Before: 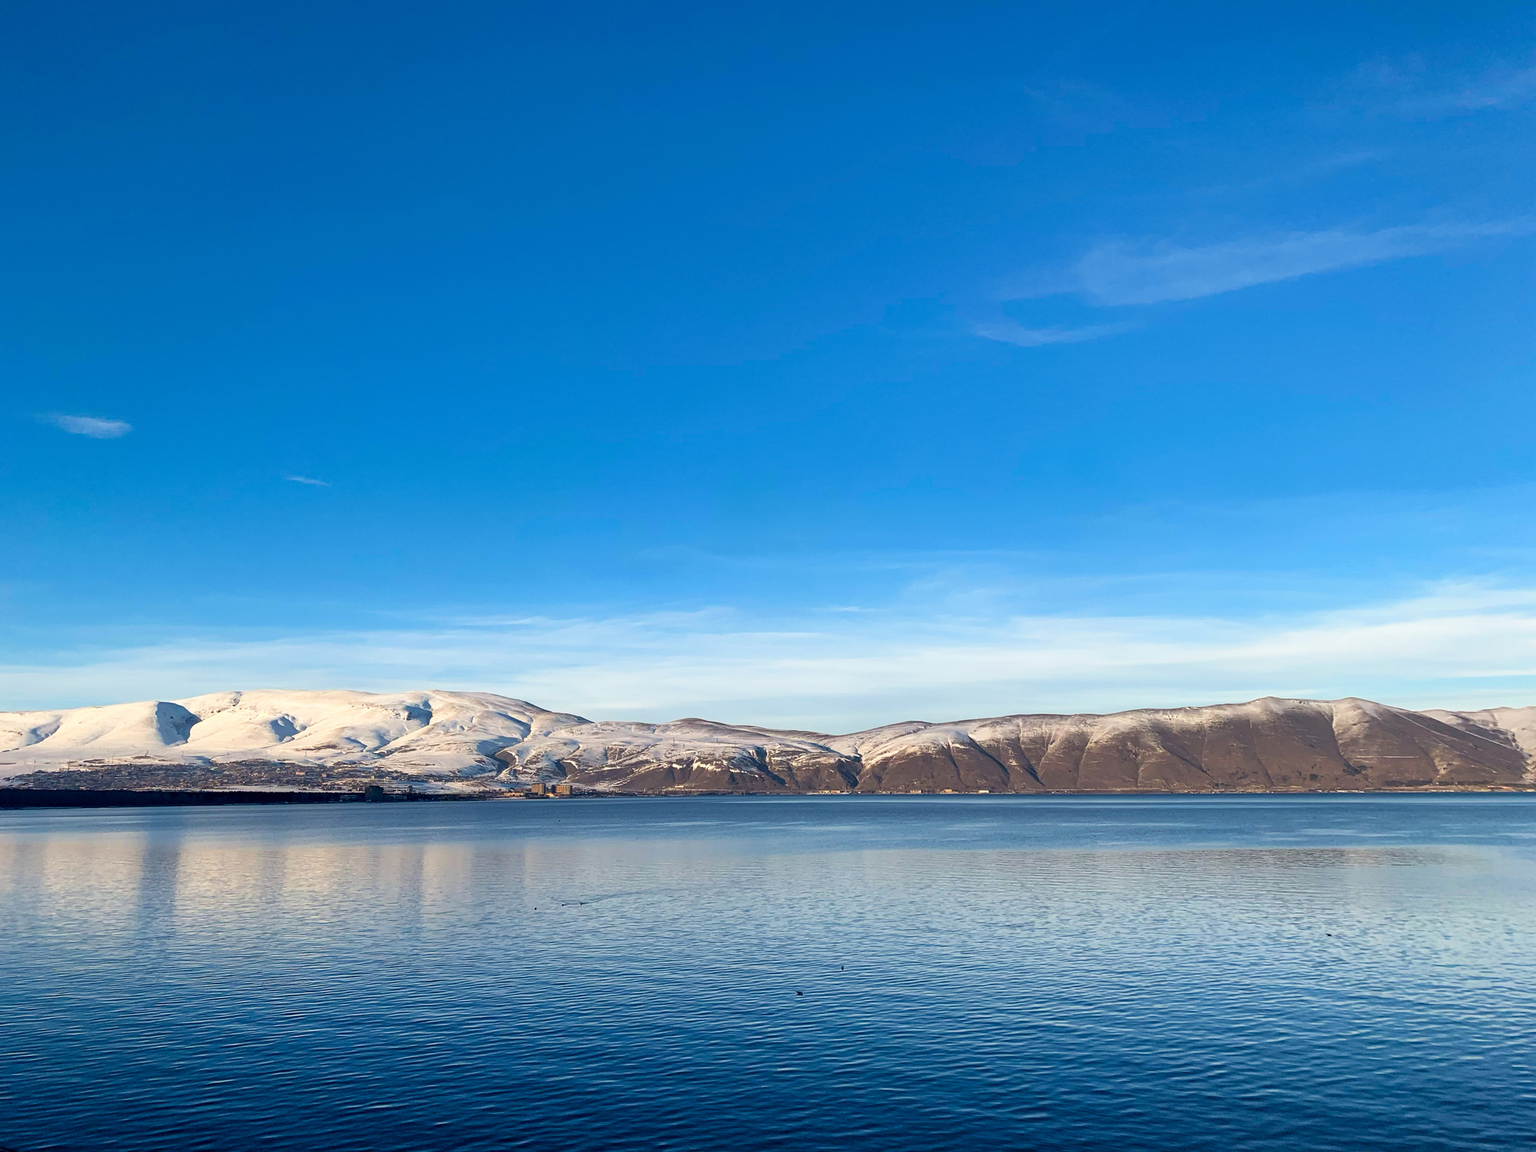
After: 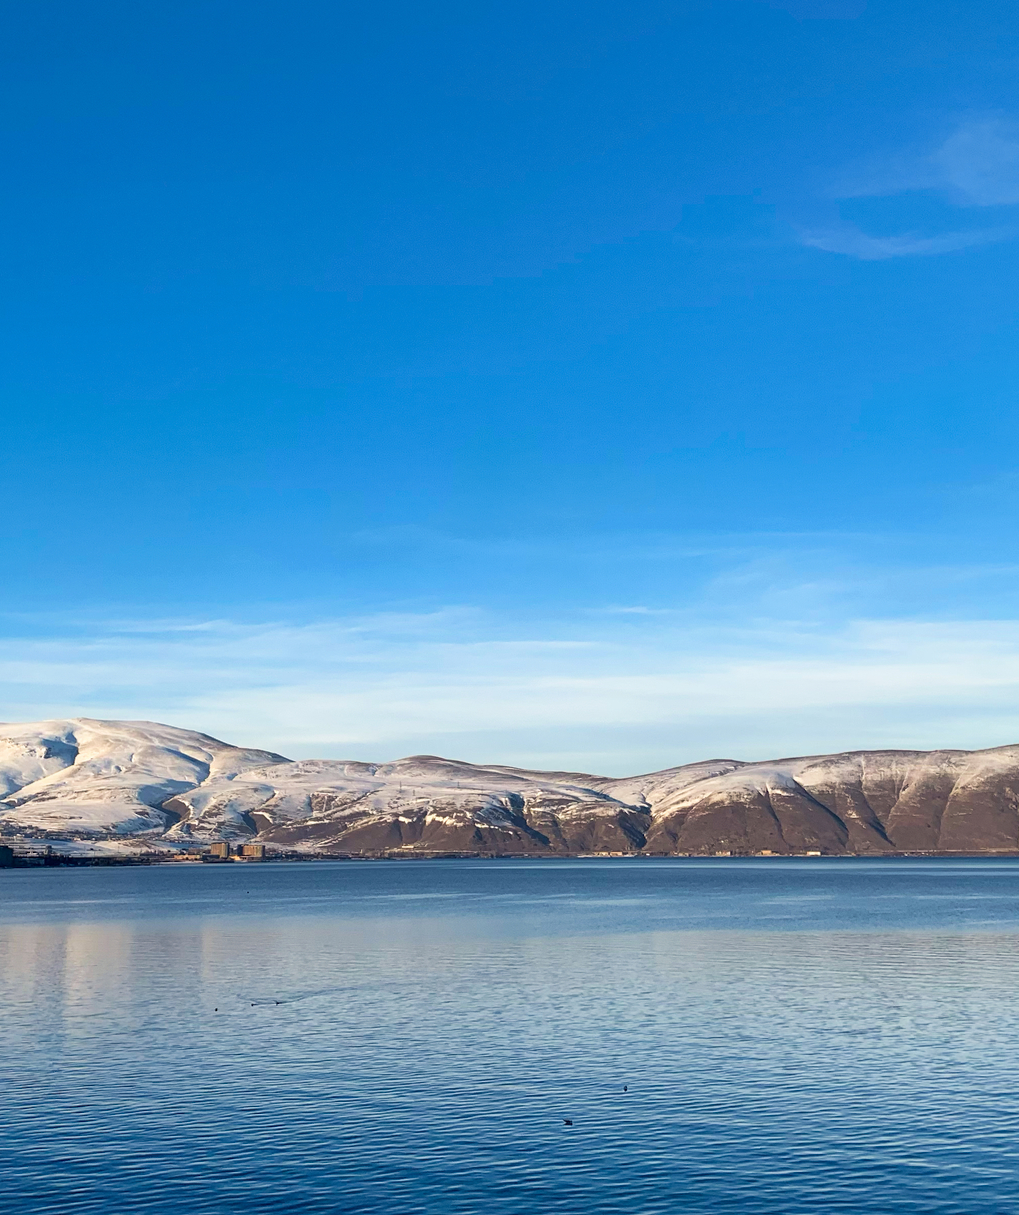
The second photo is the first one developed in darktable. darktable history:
crop and rotate: angle 0.02°, left 24.345%, top 13.175%, right 25.899%, bottom 7.706%
